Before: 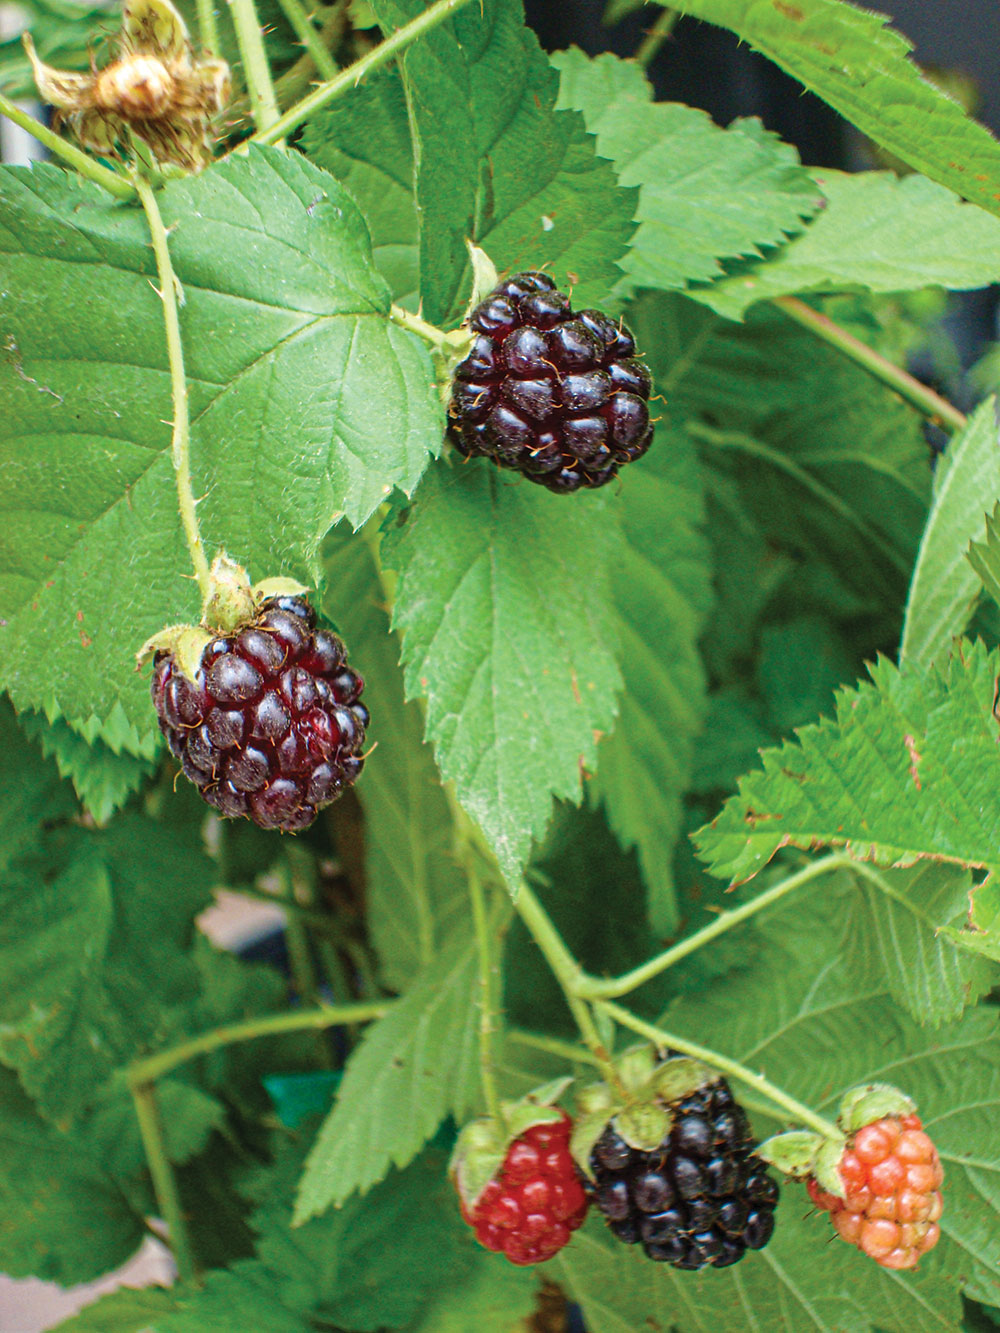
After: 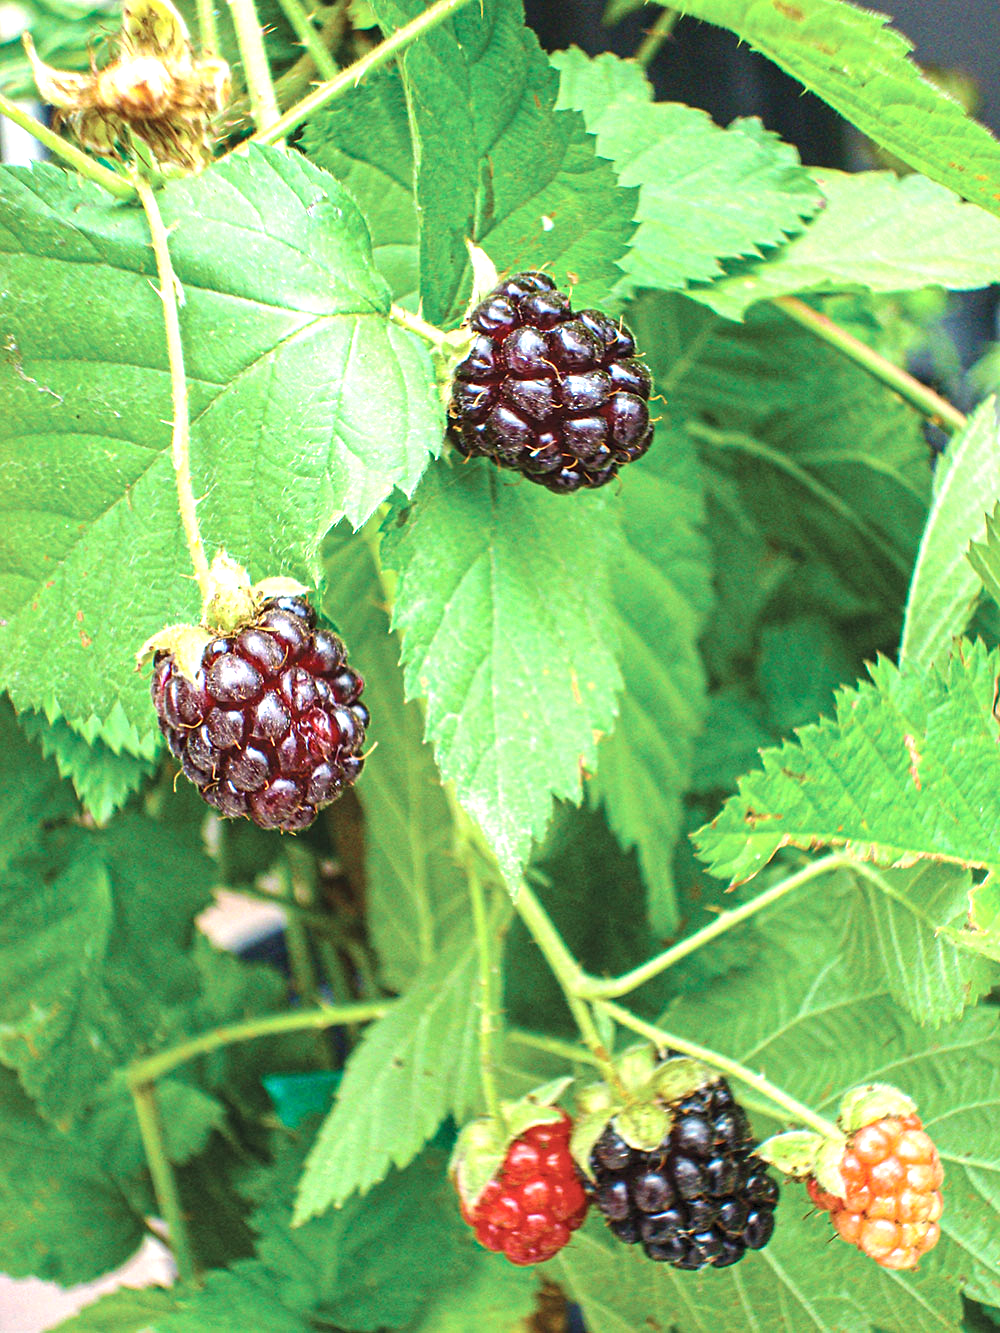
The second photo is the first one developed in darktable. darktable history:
color zones: curves: ch1 [(0.239, 0.552) (0.75, 0.5)]; ch2 [(0.25, 0.462) (0.749, 0.457)], mix -123.85%
sharpen: amount 0.211
exposure: exposure 1.001 EV, compensate highlight preservation false
